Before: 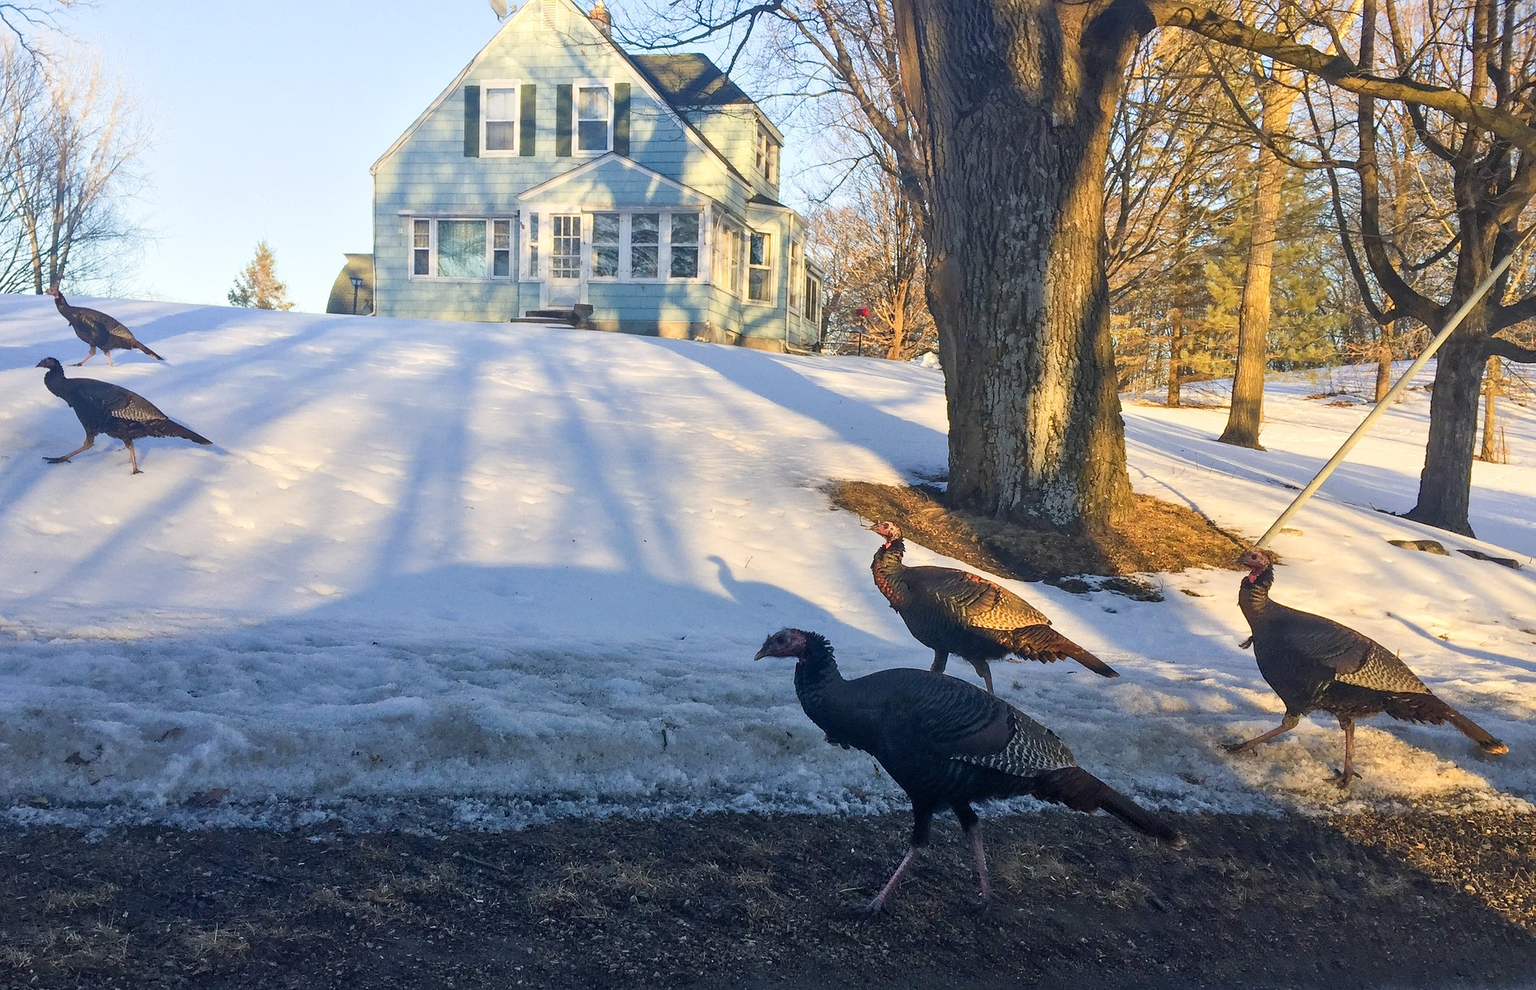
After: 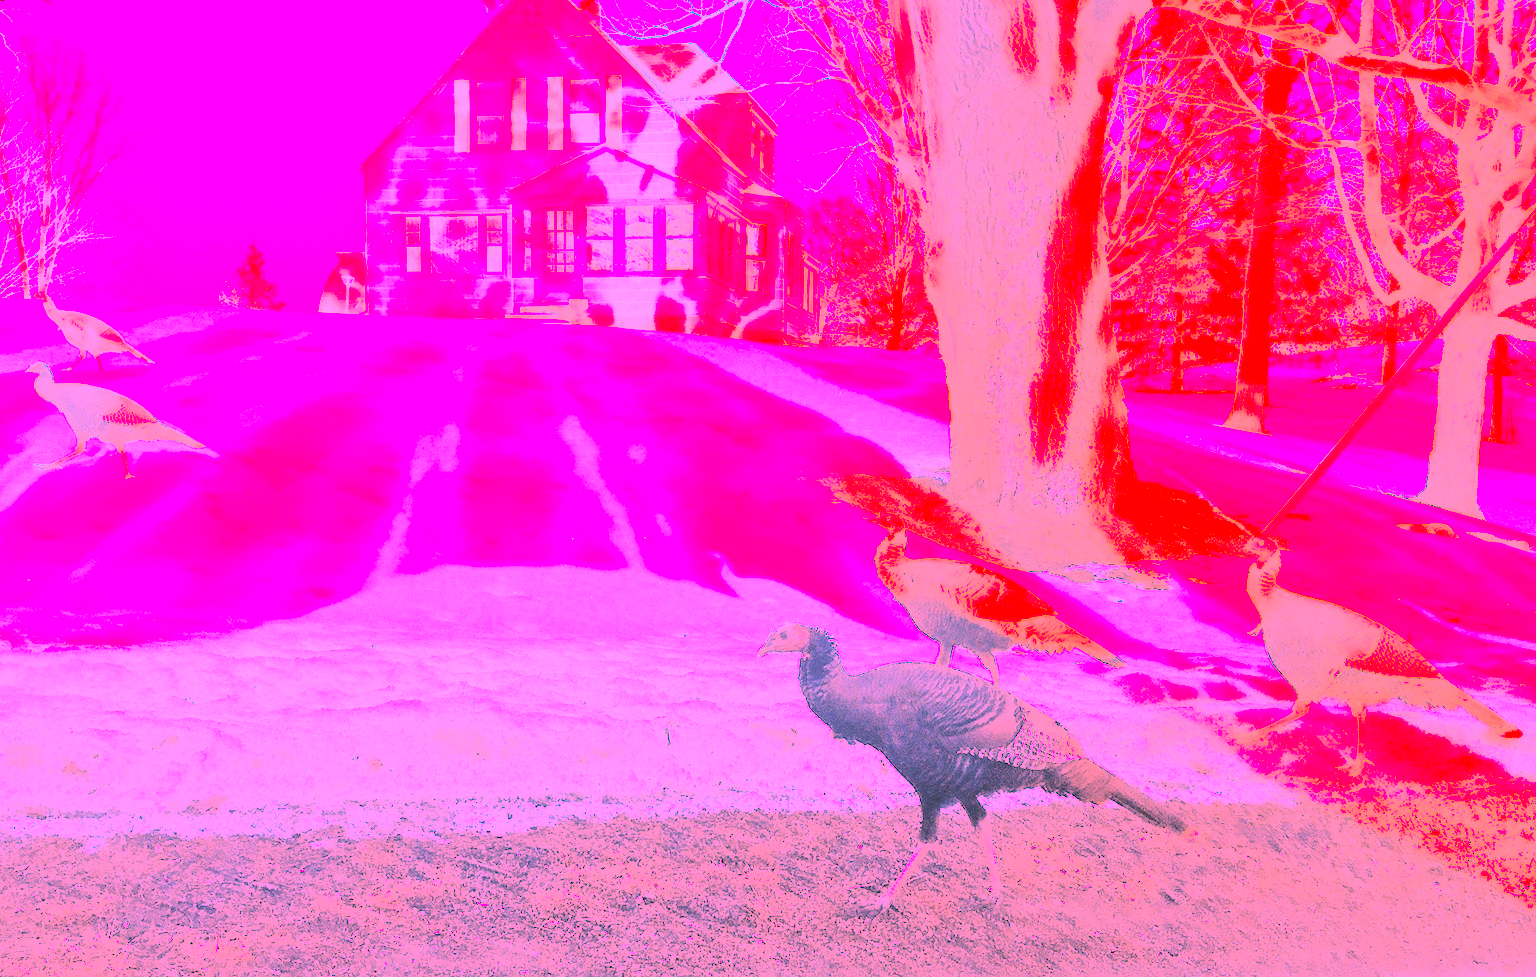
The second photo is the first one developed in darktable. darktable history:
contrast brightness saturation: brightness 1
rotate and perspective: rotation -1°, crop left 0.011, crop right 0.989, crop top 0.025, crop bottom 0.975
white balance: red 4.26, blue 1.802
